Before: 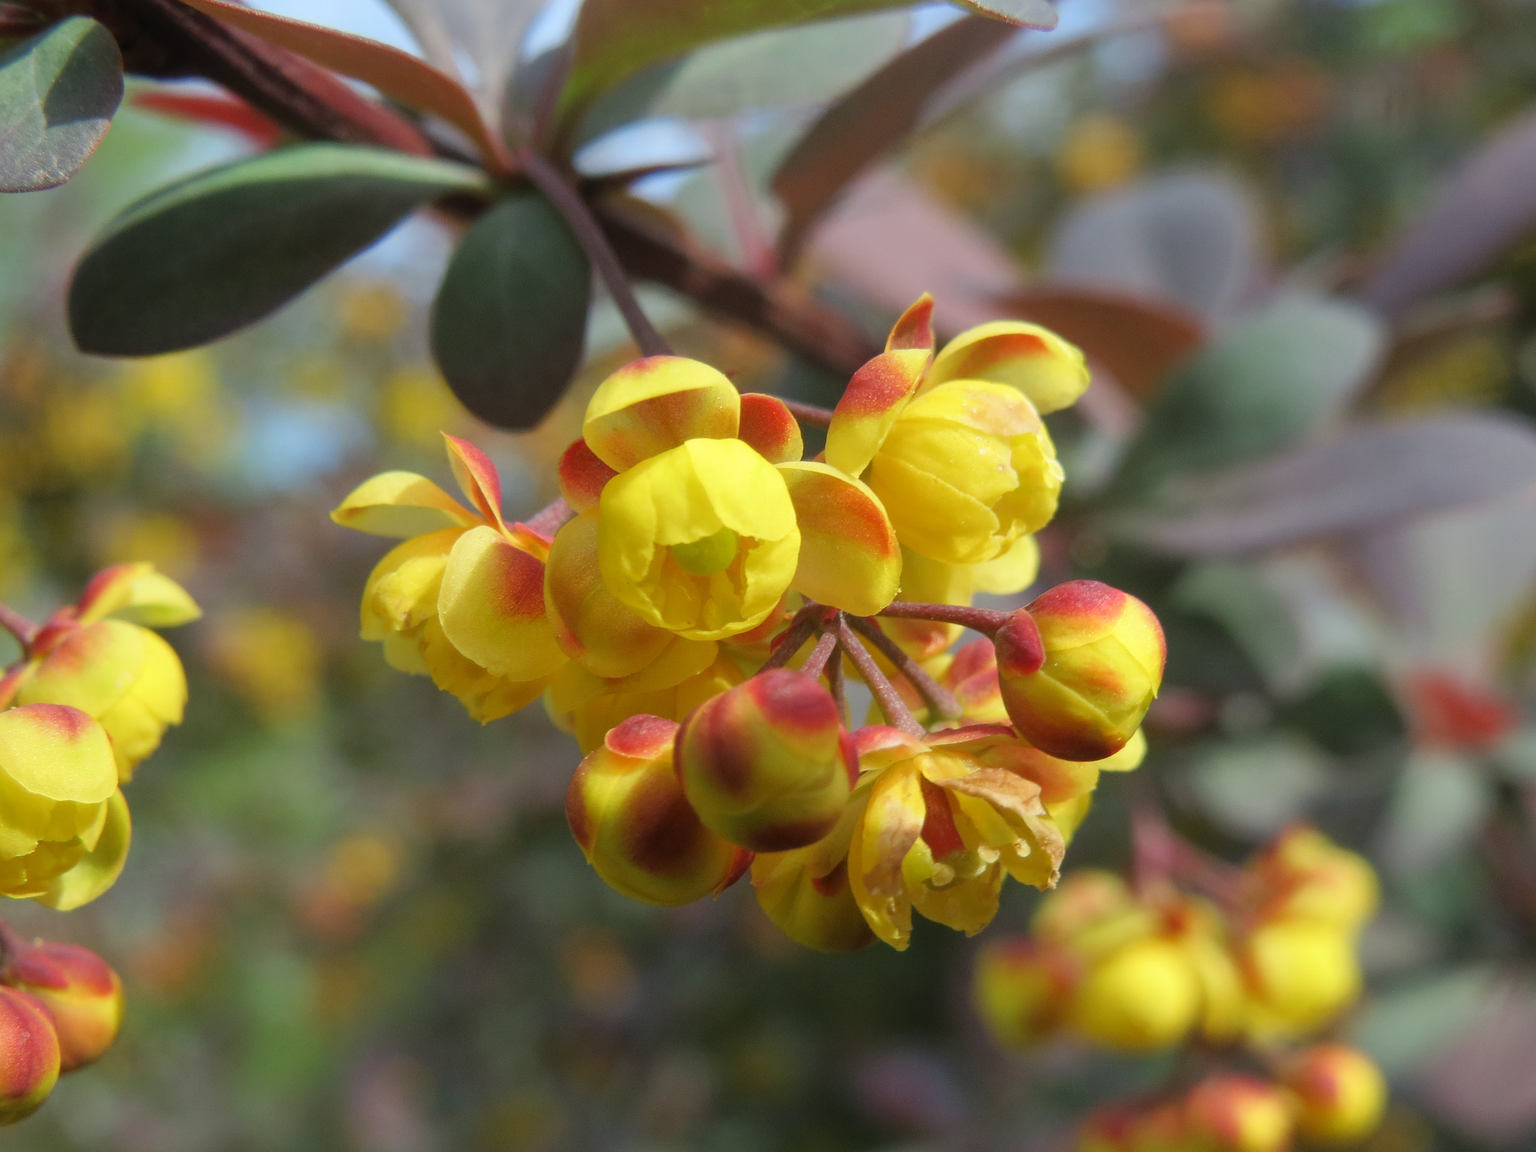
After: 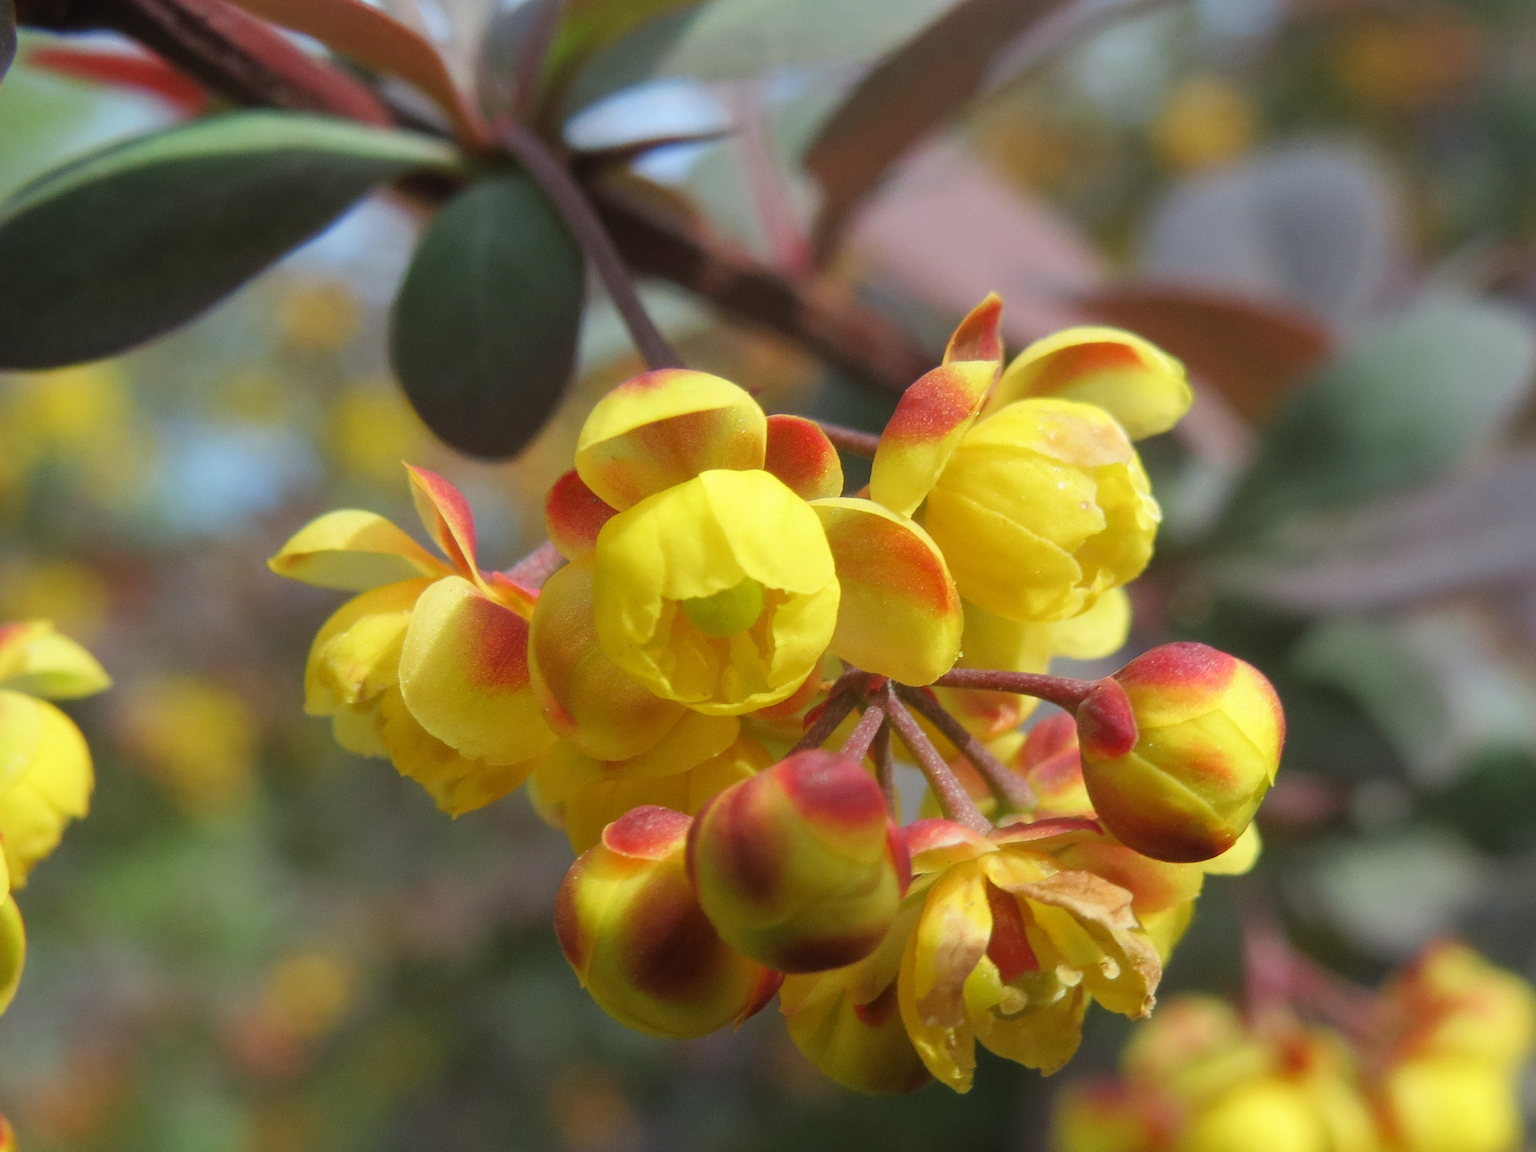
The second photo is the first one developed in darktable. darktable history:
grain: coarseness 0.09 ISO, strength 10%
crop and rotate: left 7.196%, top 4.574%, right 10.605%, bottom 13.178%
